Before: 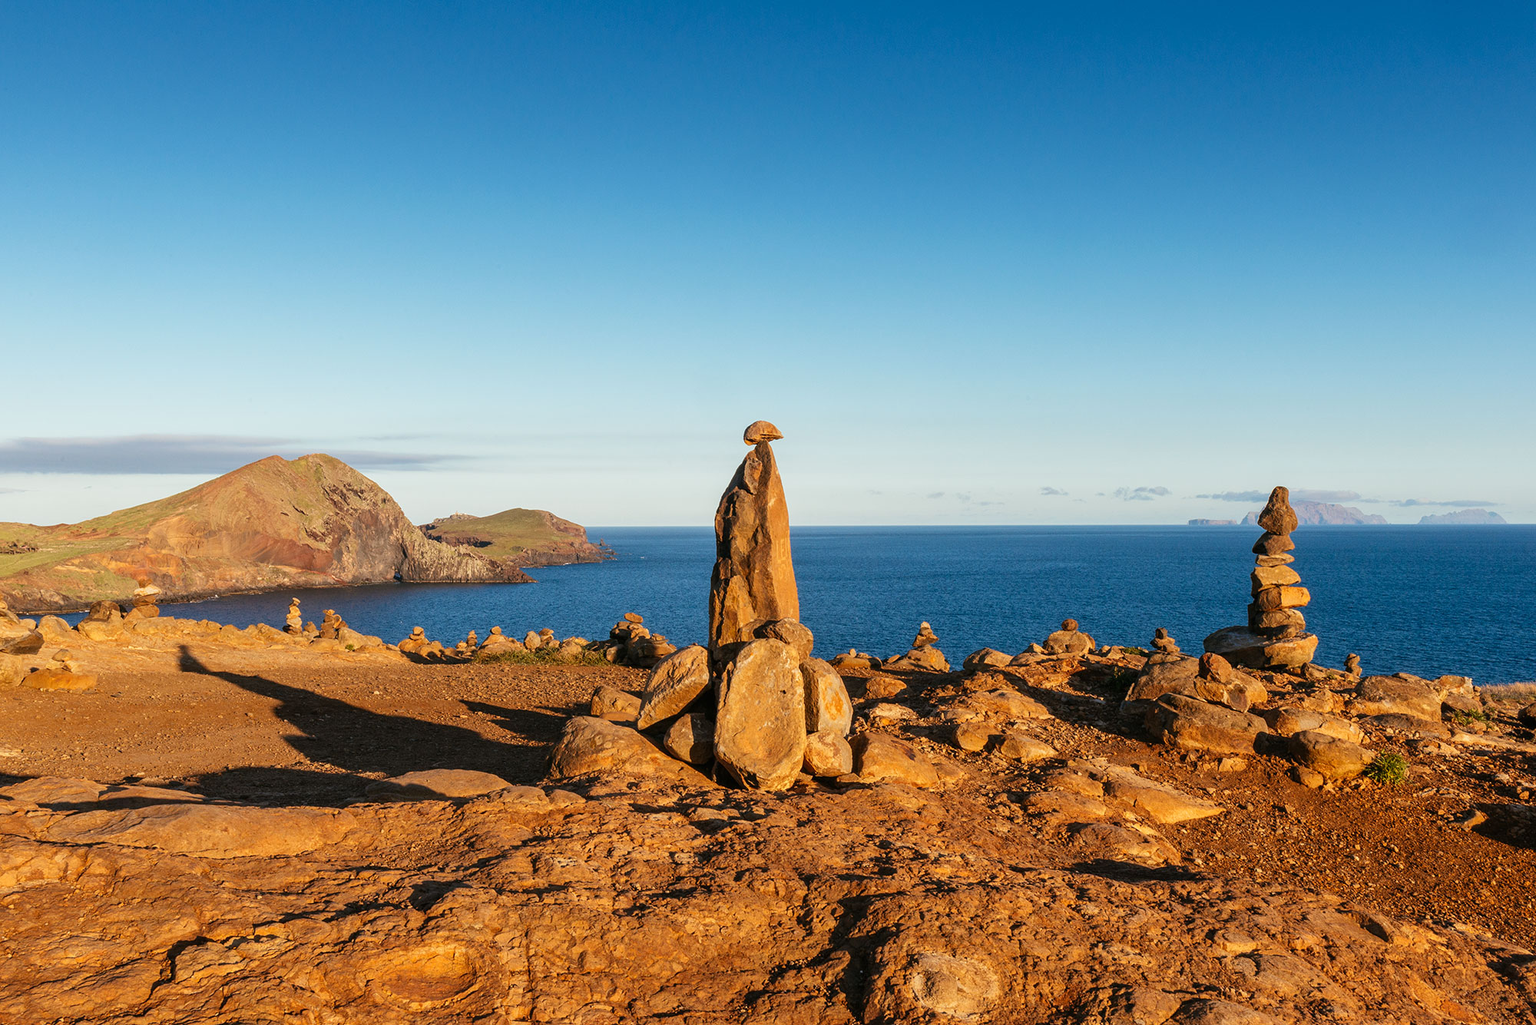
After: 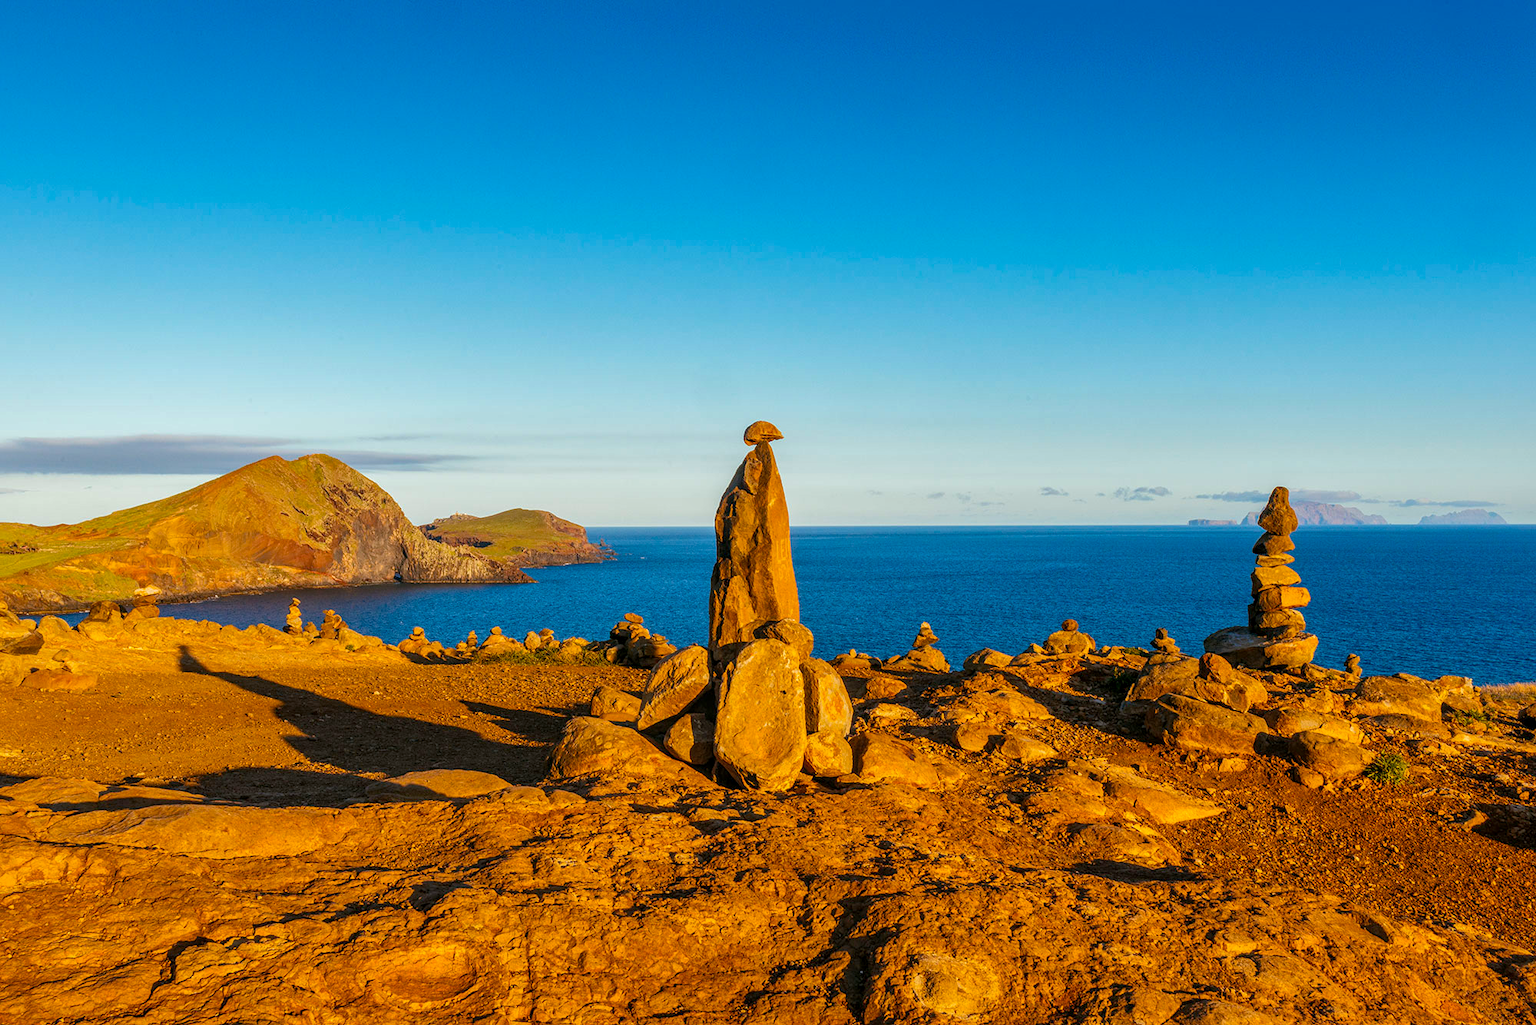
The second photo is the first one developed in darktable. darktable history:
color balance rgb: linear chroma grading › global chroma 10%, perceptual saturation grading › global saturation 30%, global vibrance 10%
local contrast: on, module defaults
shadows and highlights: on, module defaults
